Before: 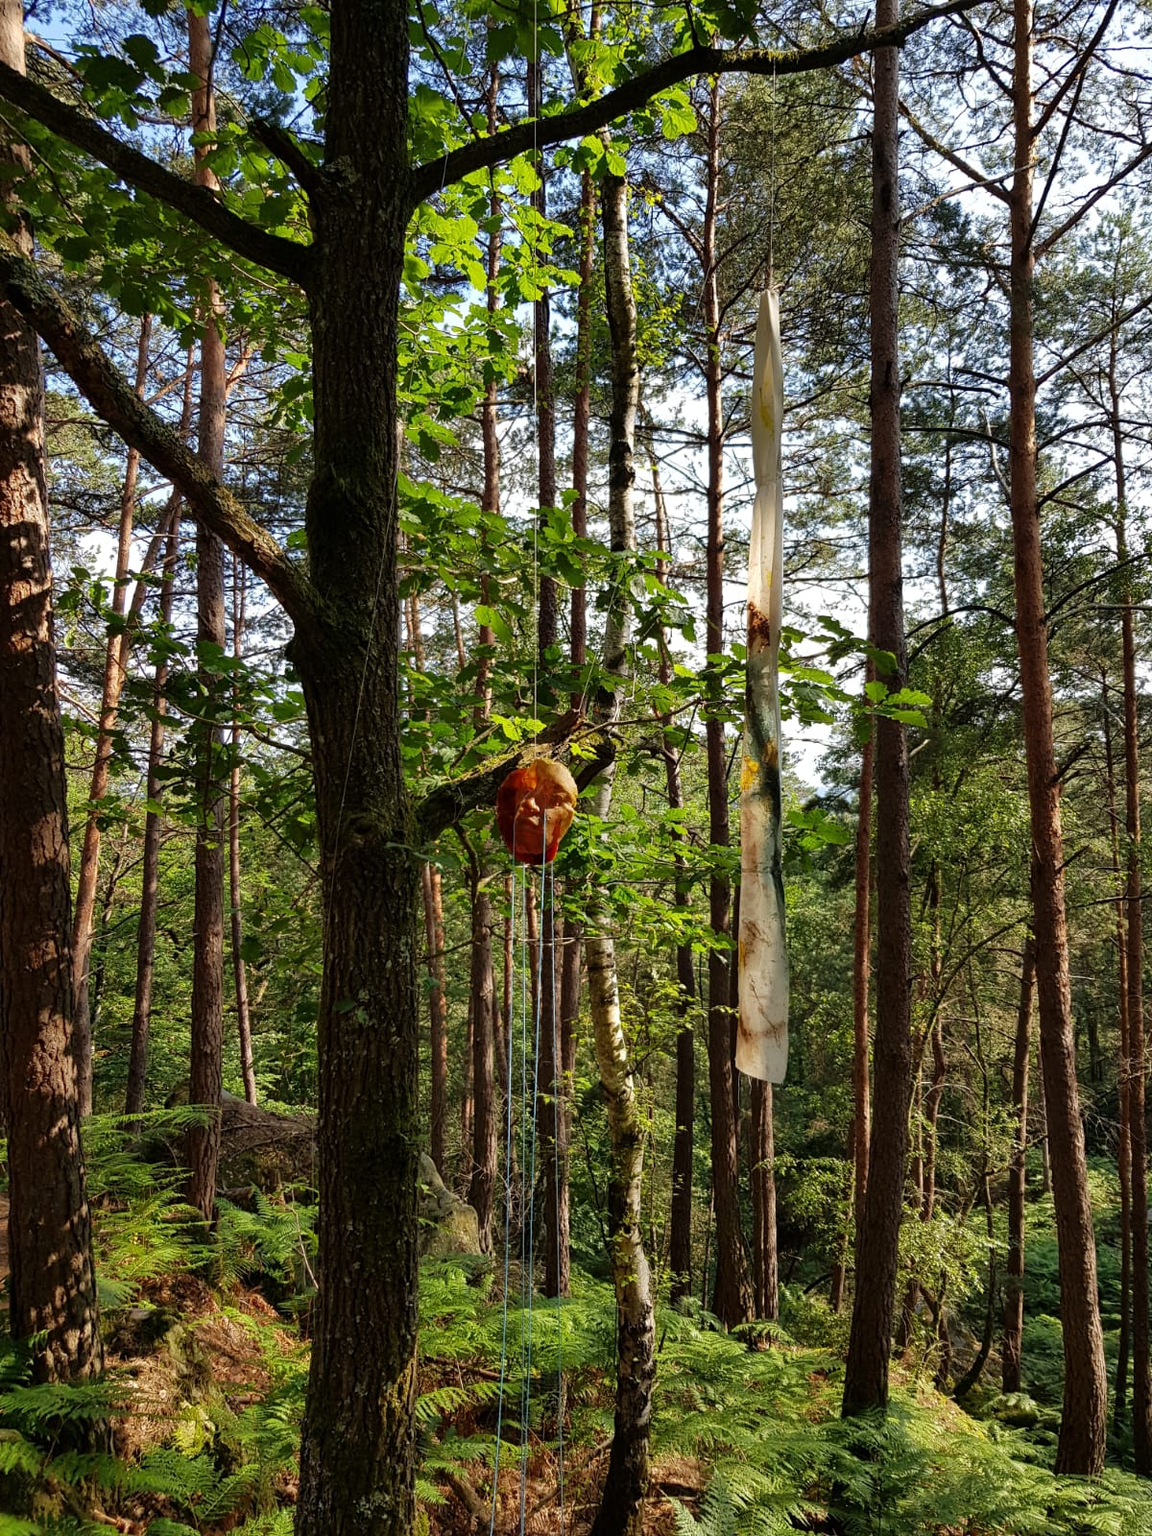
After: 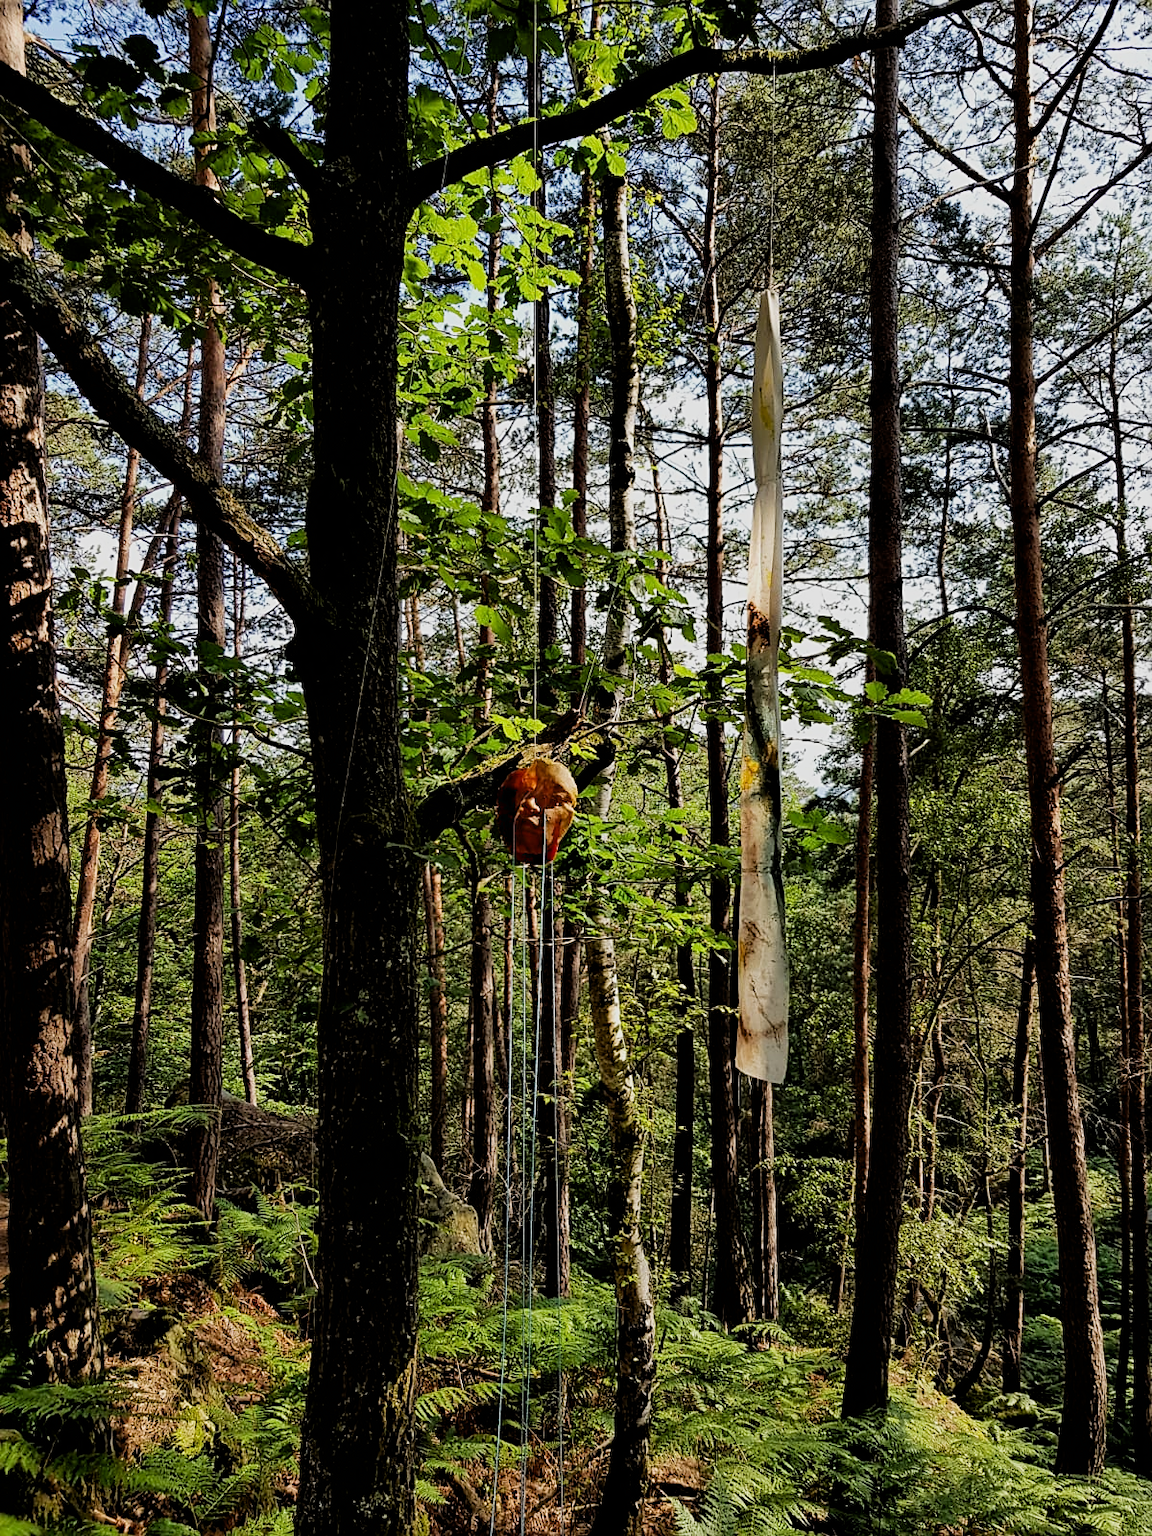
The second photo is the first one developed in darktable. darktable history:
filmic rgb: black relative exposure -5.11 EV, white relative exposure 3.99 EV, threshold 2.97 EV, hardness 2.9, contrast 1.187, highlights saturation mix -29.77%, iterations of high-quality reconstruction 0, contrast in shadows safe, enable highlight reconstruction true
sharpen: on, module defaults
exposure: black level correction 0.005, exposure 0.017 EV, compensate exposure bias true, compensate highlight preservation false
